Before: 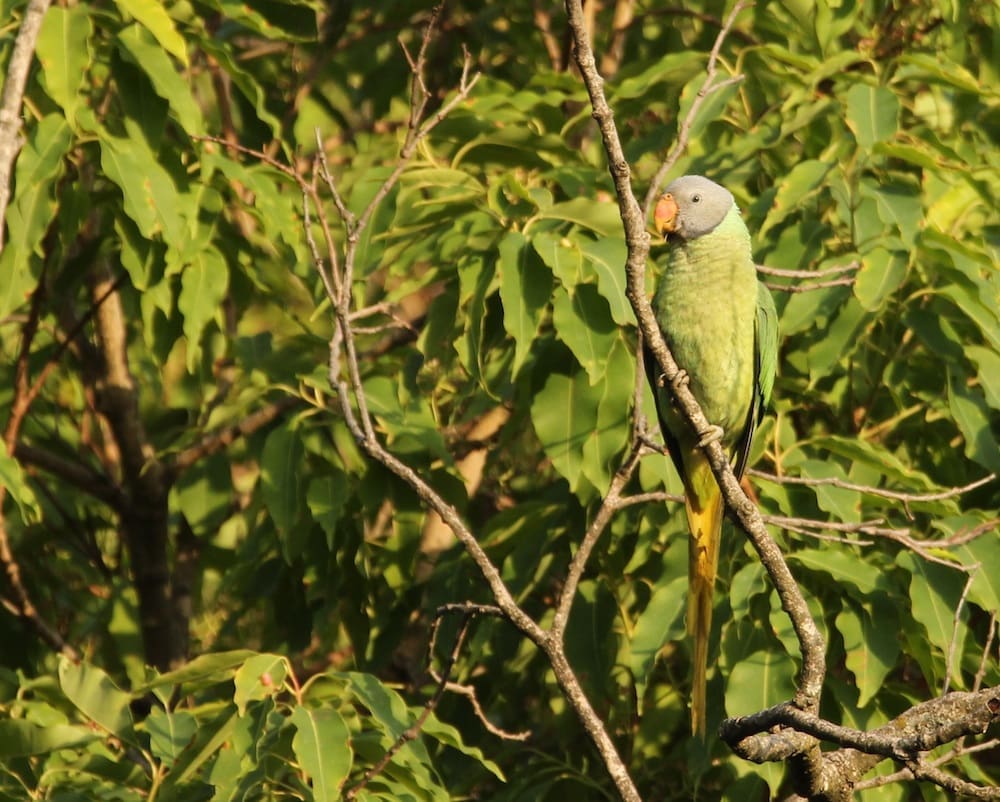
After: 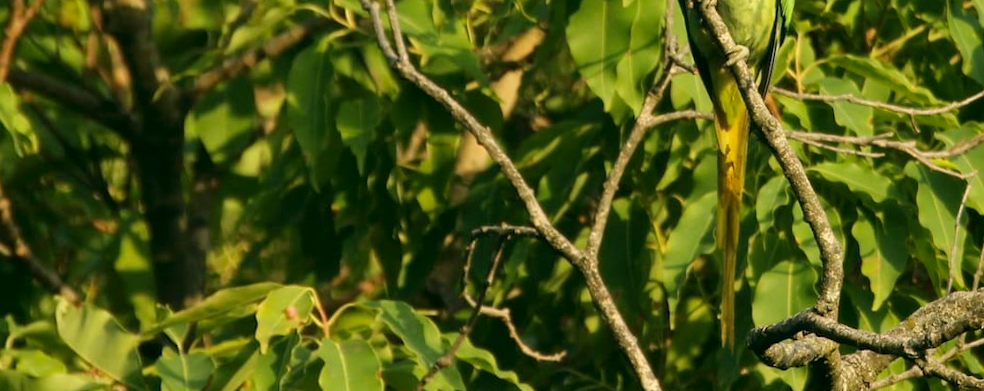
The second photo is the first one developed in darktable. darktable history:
rotate and perspective: rotation -0.013°, lens shift (vertical) -0.027, lens shift (horizontal) 0.178, crop left 0.016, crop right 0.989, crop top 0.082, crop bottom 0.918
white balance: red 0.982, blue 1.018
exposure: black level correction 0.001, compensate highlight preservation false
crop and rotate: top 46.237%
color correction: highlights a* -0.482, highlights b* 9.48, shadows a* -9.48, shadows b* 0.803
